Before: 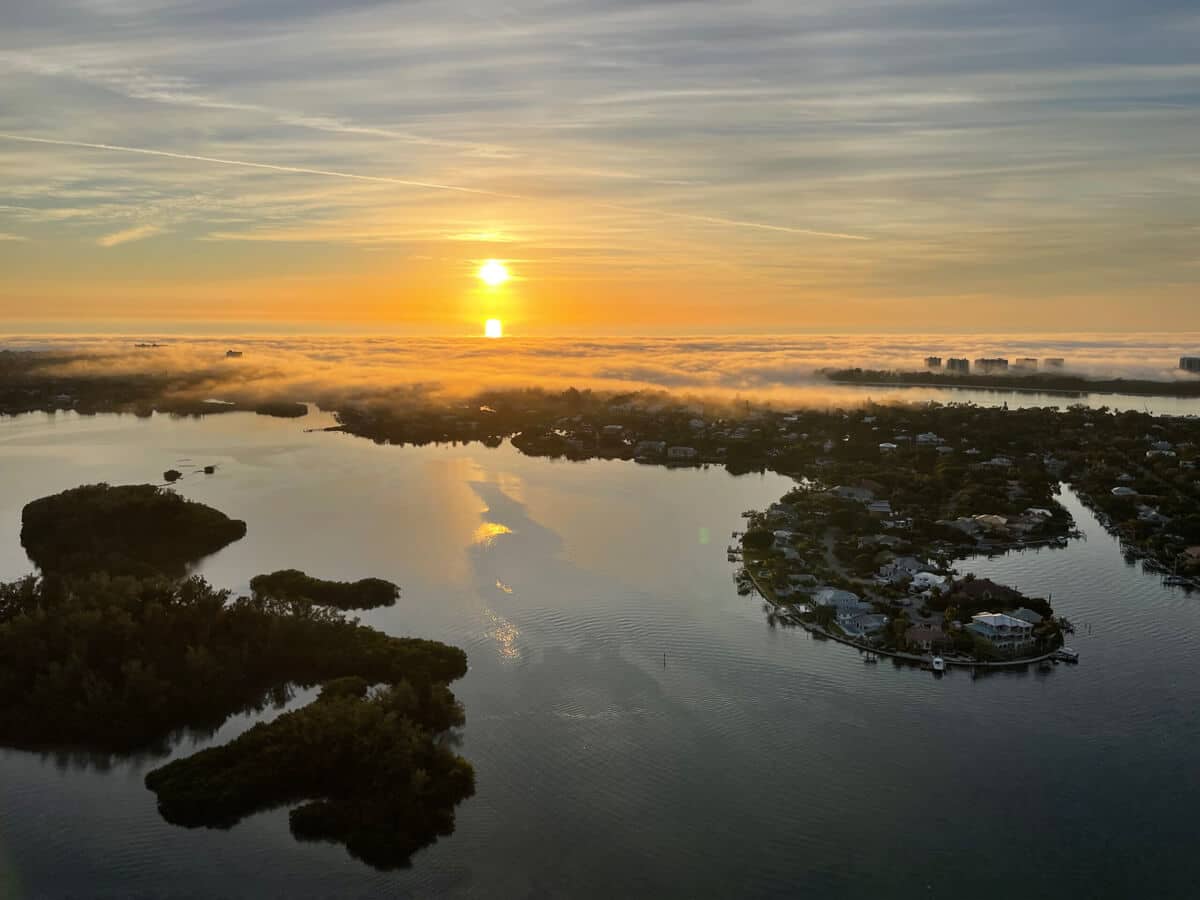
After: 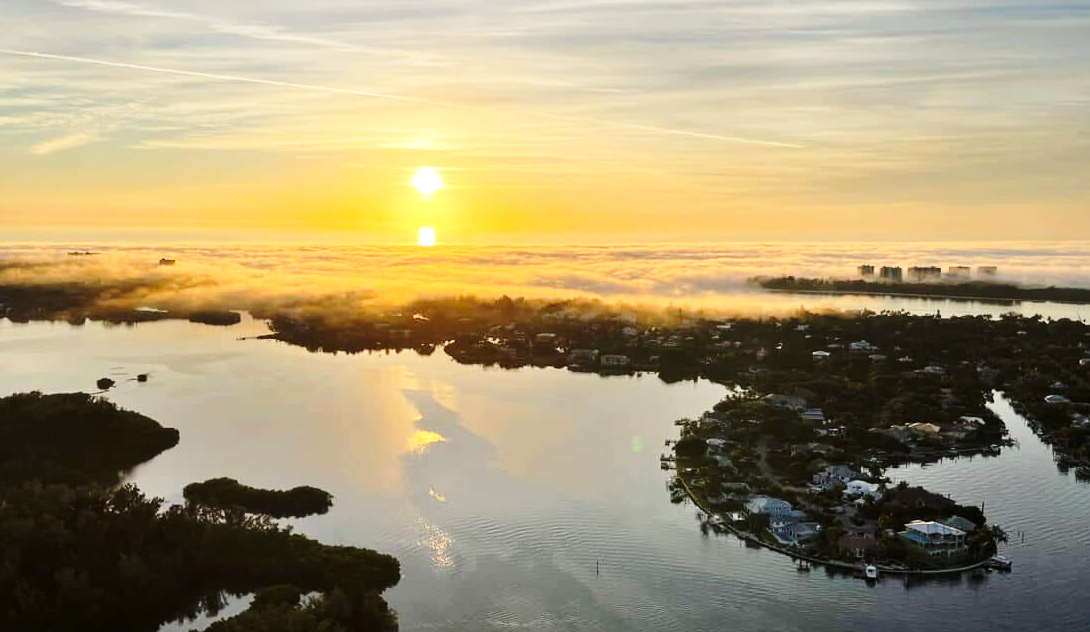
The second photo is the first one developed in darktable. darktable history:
base curve: curves: ch0 [(0, 0) (0.036, 0.037) (0.121, 0.228) (0.46, 0.76) (0.859, 0.983) (1, 1)], preserve colors none
crop: left 5.596%, top 10.314%, right 3.534%, bottom 19.395%
